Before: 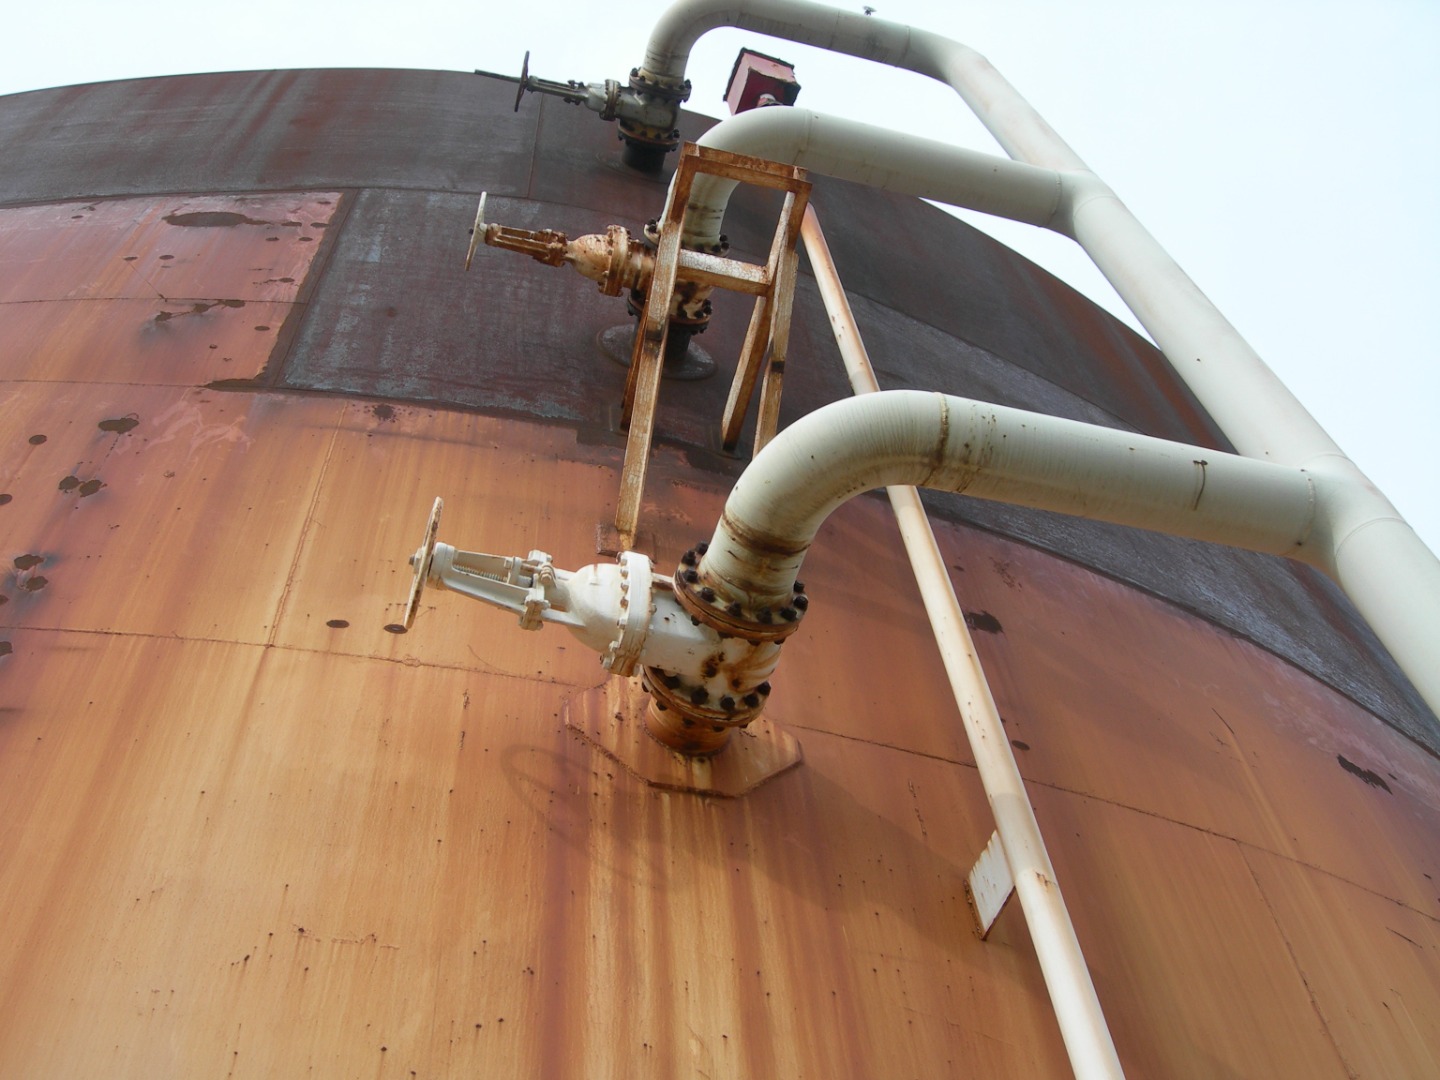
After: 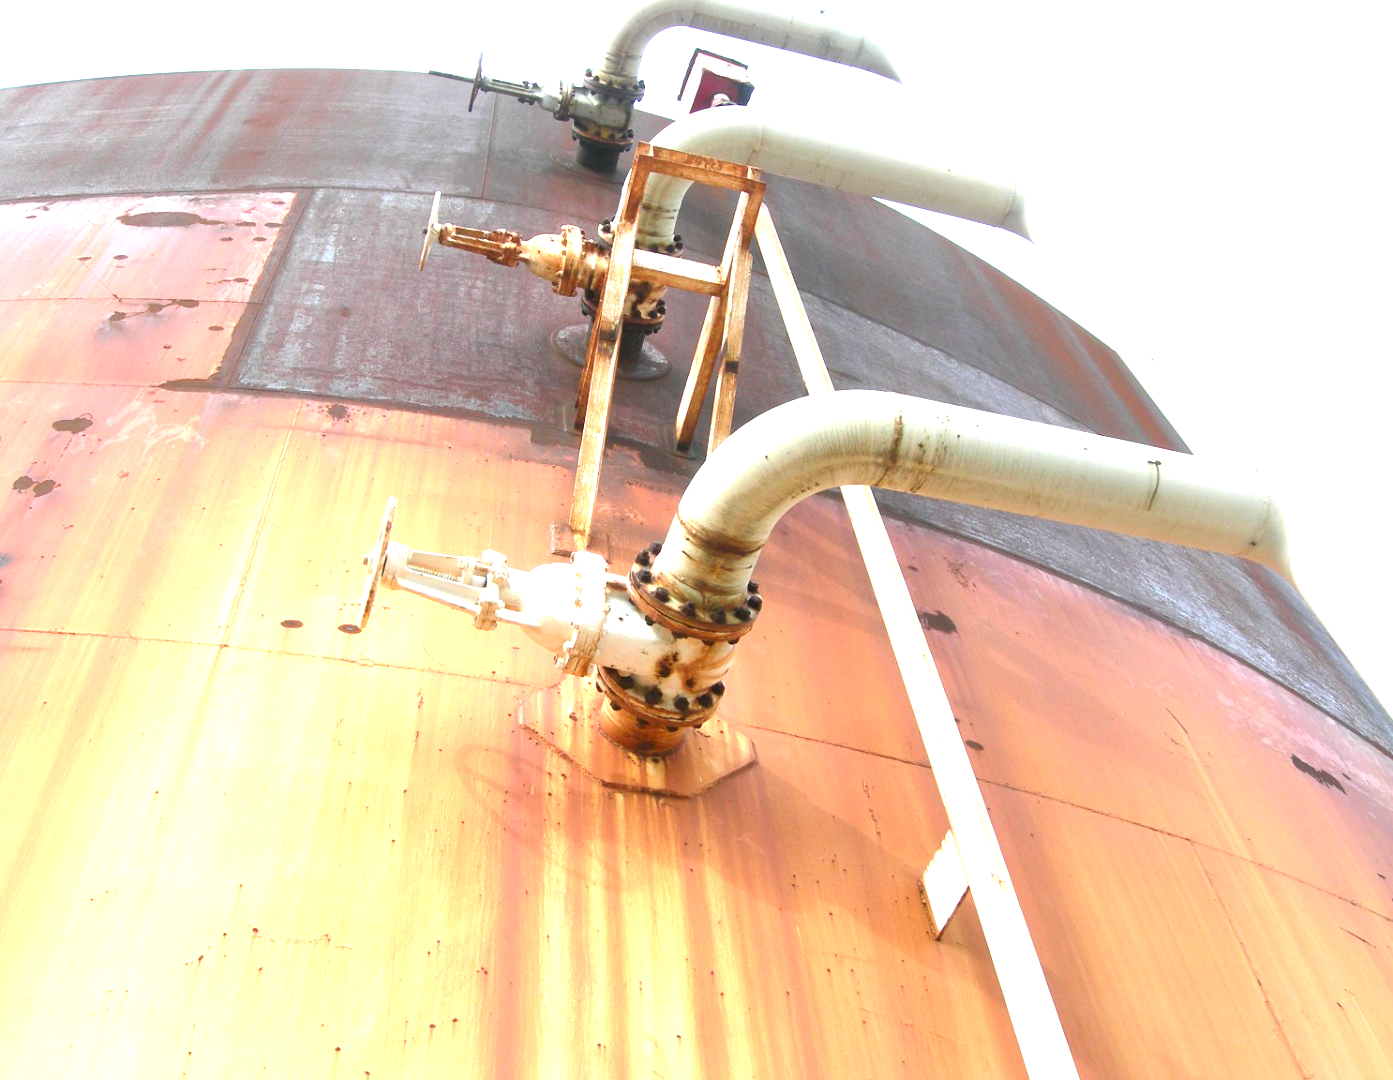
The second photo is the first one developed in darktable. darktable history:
crop and rotate: left 3.238%
exposure: black level correction 0, exposure 2 EV, compensate highlight preservation false
